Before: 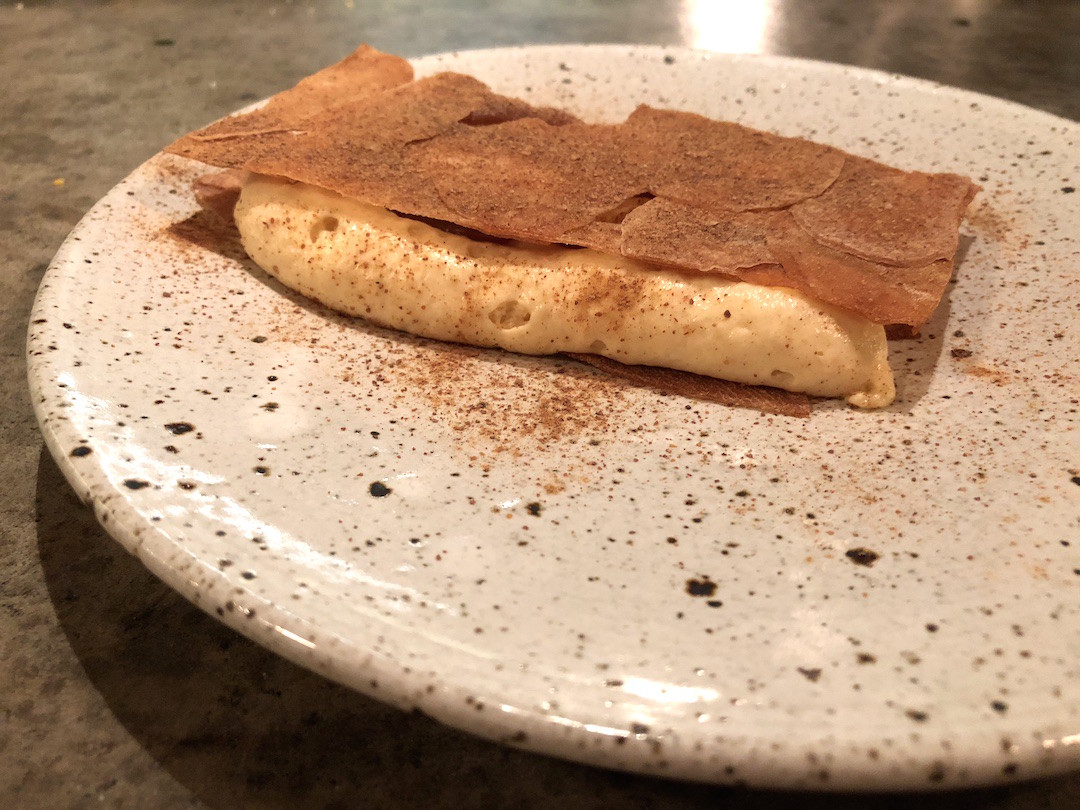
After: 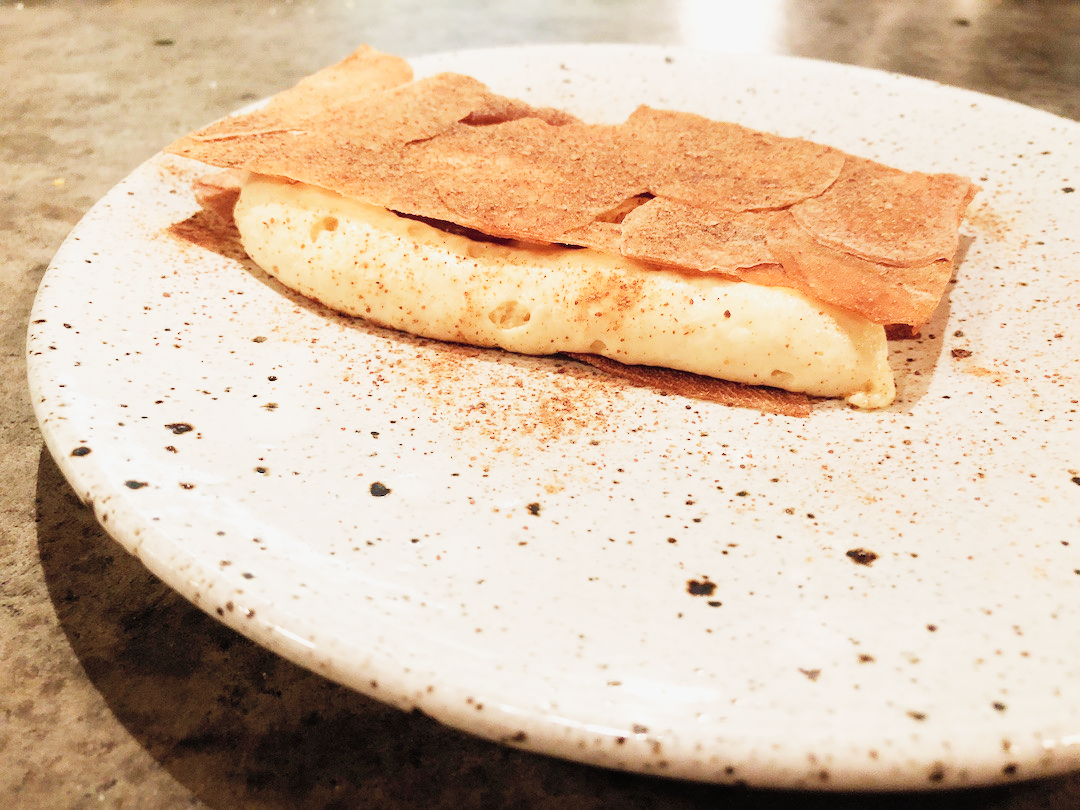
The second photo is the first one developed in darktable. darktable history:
white balance: emerald 1
sigmoid: contrast 1.7, skew -0.2, preserve hue 0%, red attenuation 0.1, red rotation 0.035, green attenuation 0.1, green rotation -0.017, blue attenuation 0.15, blue rotation -0.052, base primaries Rec2020
contrast brightness saturation: brightness 0.13
exposure: black level correction 0, exposure 1.2 EV, compensate exposure bias true, compensate highlight preservation false
